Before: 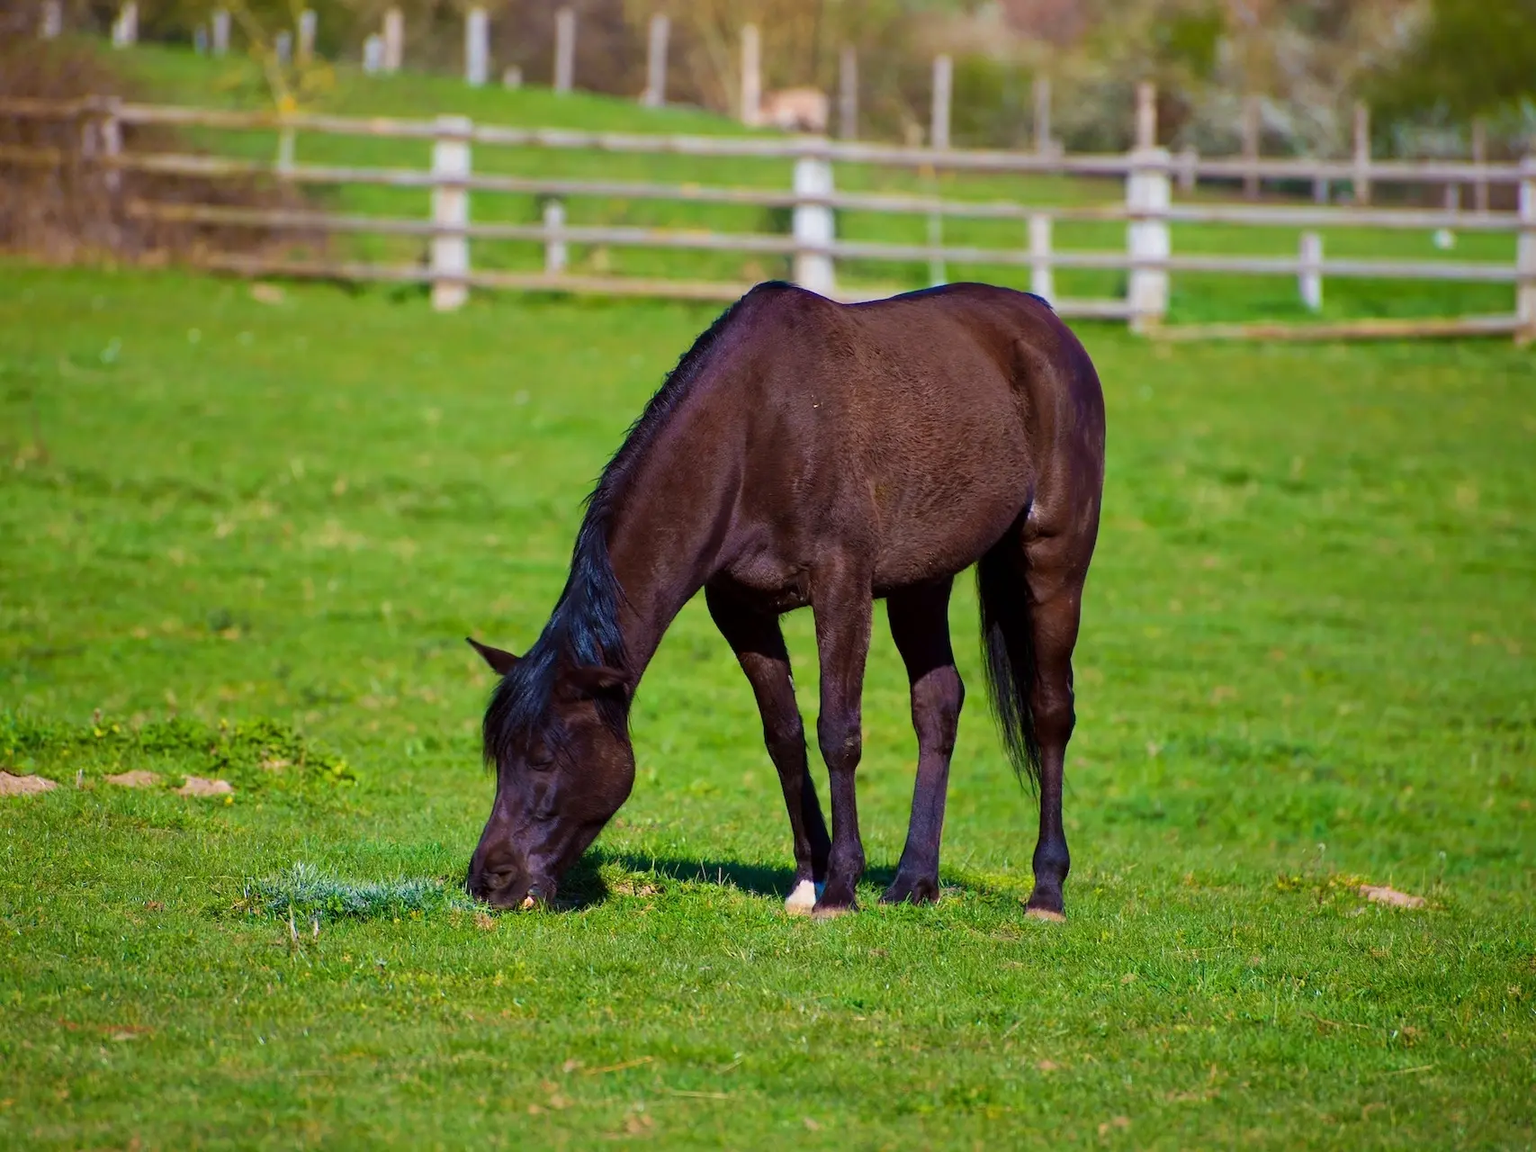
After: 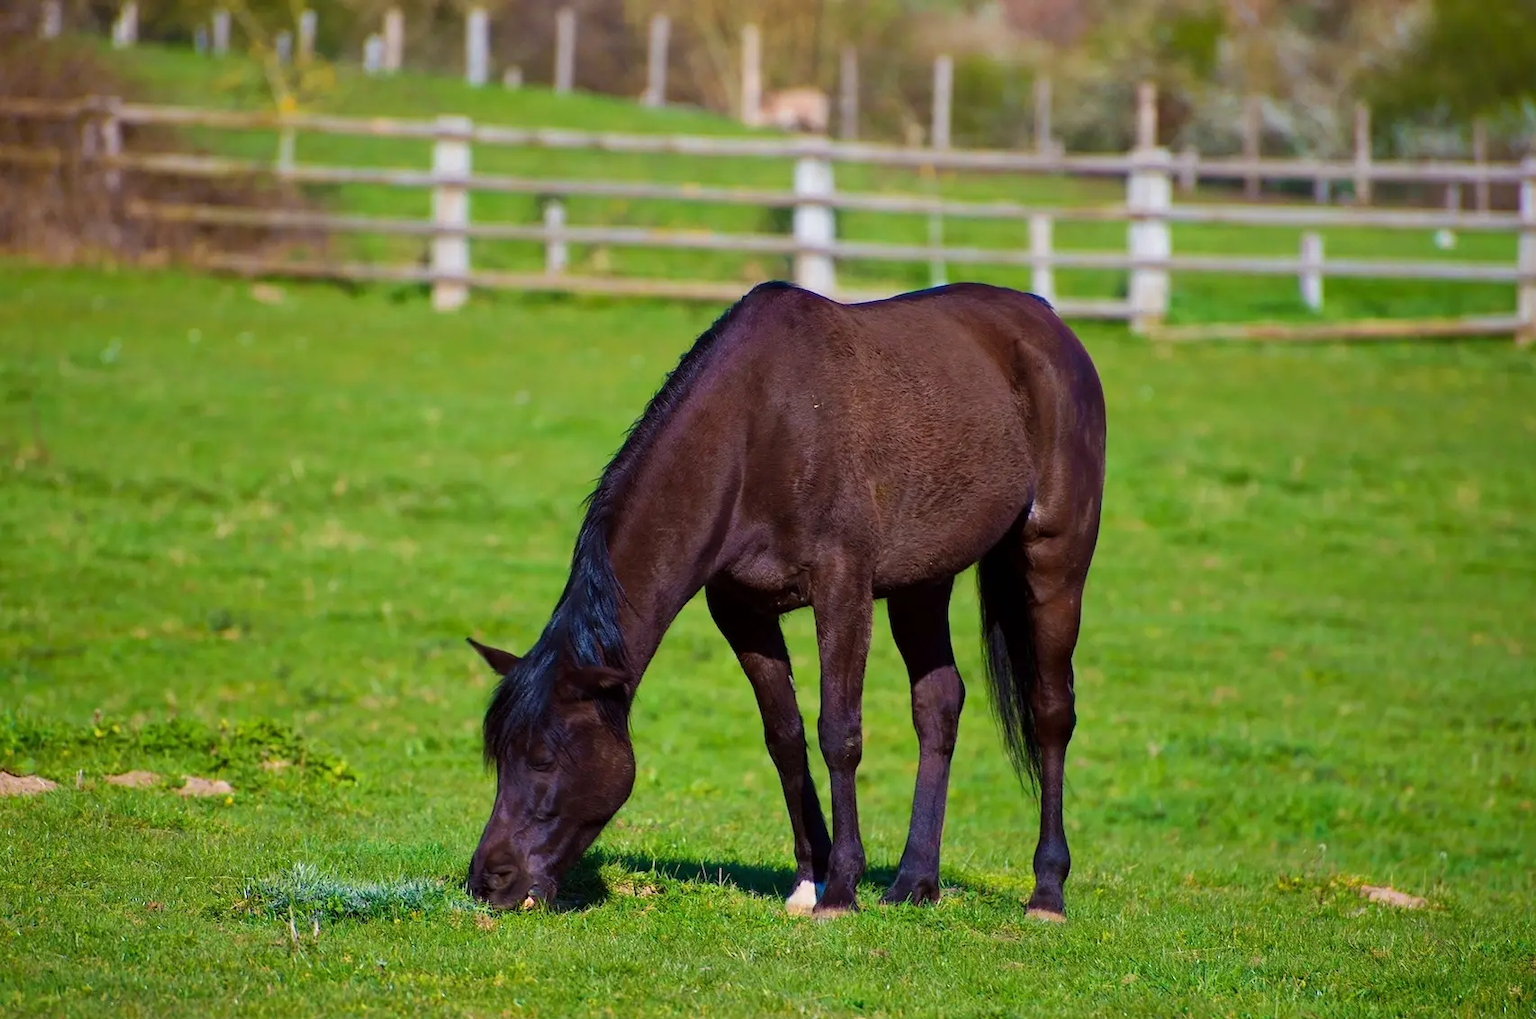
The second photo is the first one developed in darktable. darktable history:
crop and rotate: top 0%, bottom 11.486%
